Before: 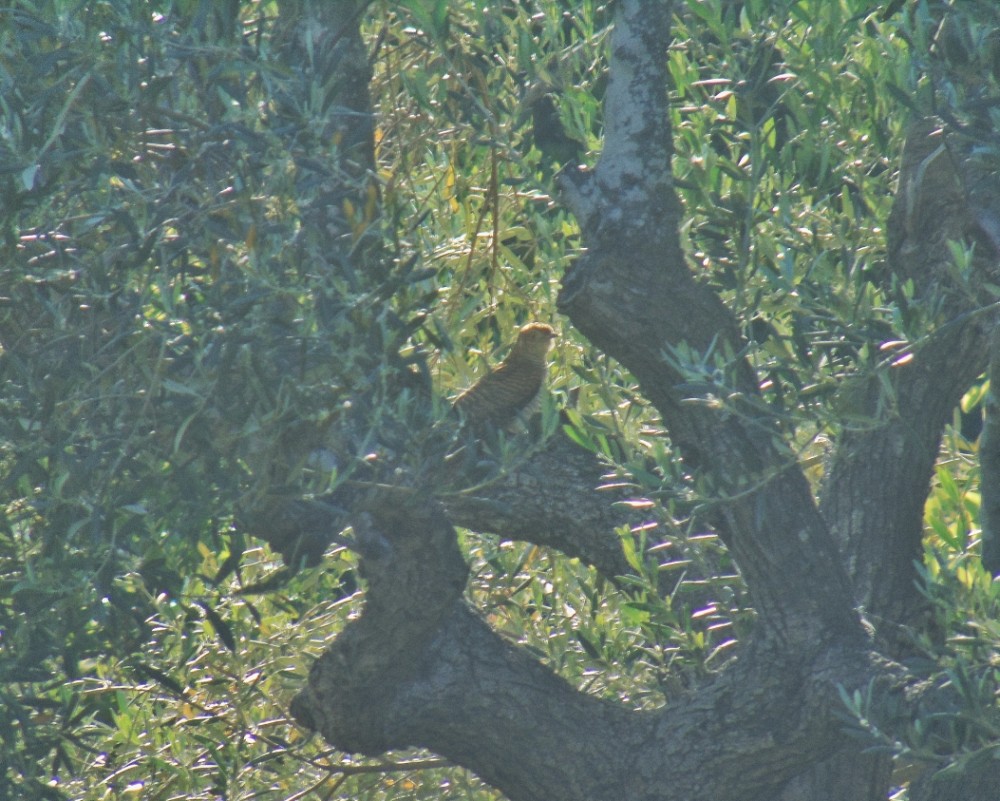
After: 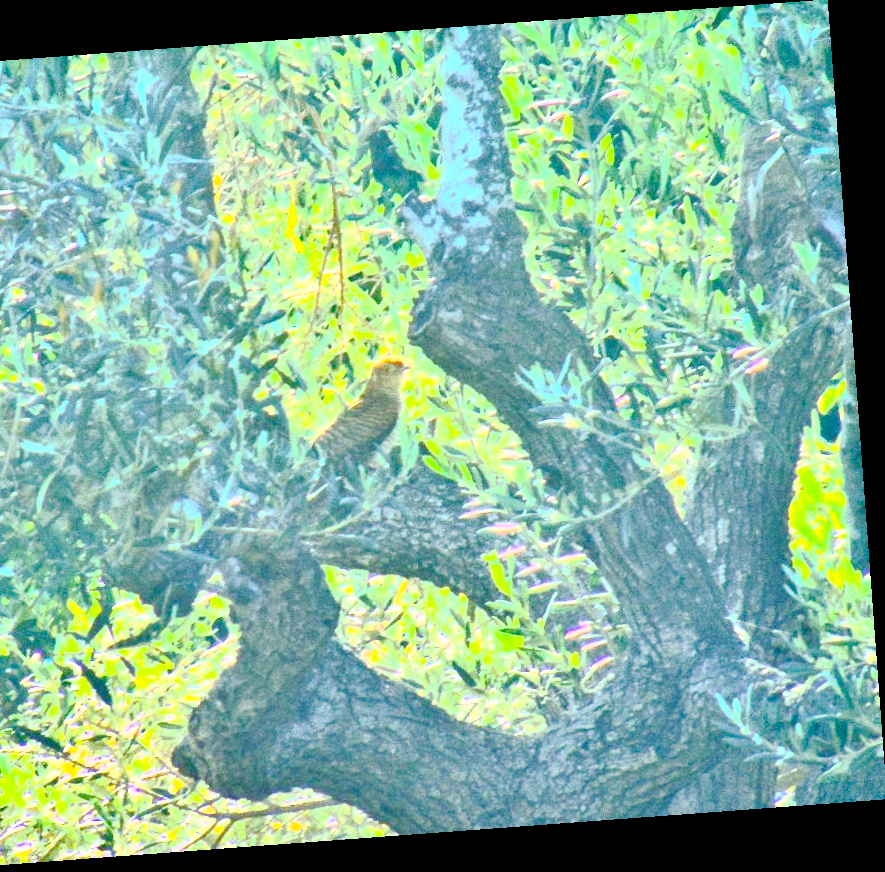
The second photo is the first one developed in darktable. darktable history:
crop: left 16.145%
shadows and highlights: shadows 25, highlights -25
tone equalizer: -8 EV -0.75 EV, -7 EV -0.7 EV, -6 EV -0.6 EV, -5 EV -0.4 EV, -3 EV 0.4 EV, -2 EV 0.6 EV, -1 EV 0.7 EV, +0 EV 0.75 EV, edges refinement/feathering 500, mask exposure compensation -1.57 EV, preserve details no
rotate and perspective: rotation -4.25°, automatic cropping off
contrast brightness saturation: contrast 1, brightness 1, saturation 1
tone curve: curves: ch0 [(0, 0) (0.003, 0.079) (0.011, 0.083) (0.025, 0.088) (0.044, 0.095) (0.069, 0.106) (0.1, 0.115) (0.136, 0.127) (0.177, 0.152) (0.224, 0.198) (0.277, 0.263) (0.335, 0.371) (0.399, 0.483) (0.468, 0.582) (0.543, 0.664) (0.623, 0.726) (0.709, 0.793) (0.801, 0.842) (0.898, 0.896) (1, 1)], preserve colors none
color balance rgb: perceptual saturation grading › global saturation 30%, global vibrance 20%
